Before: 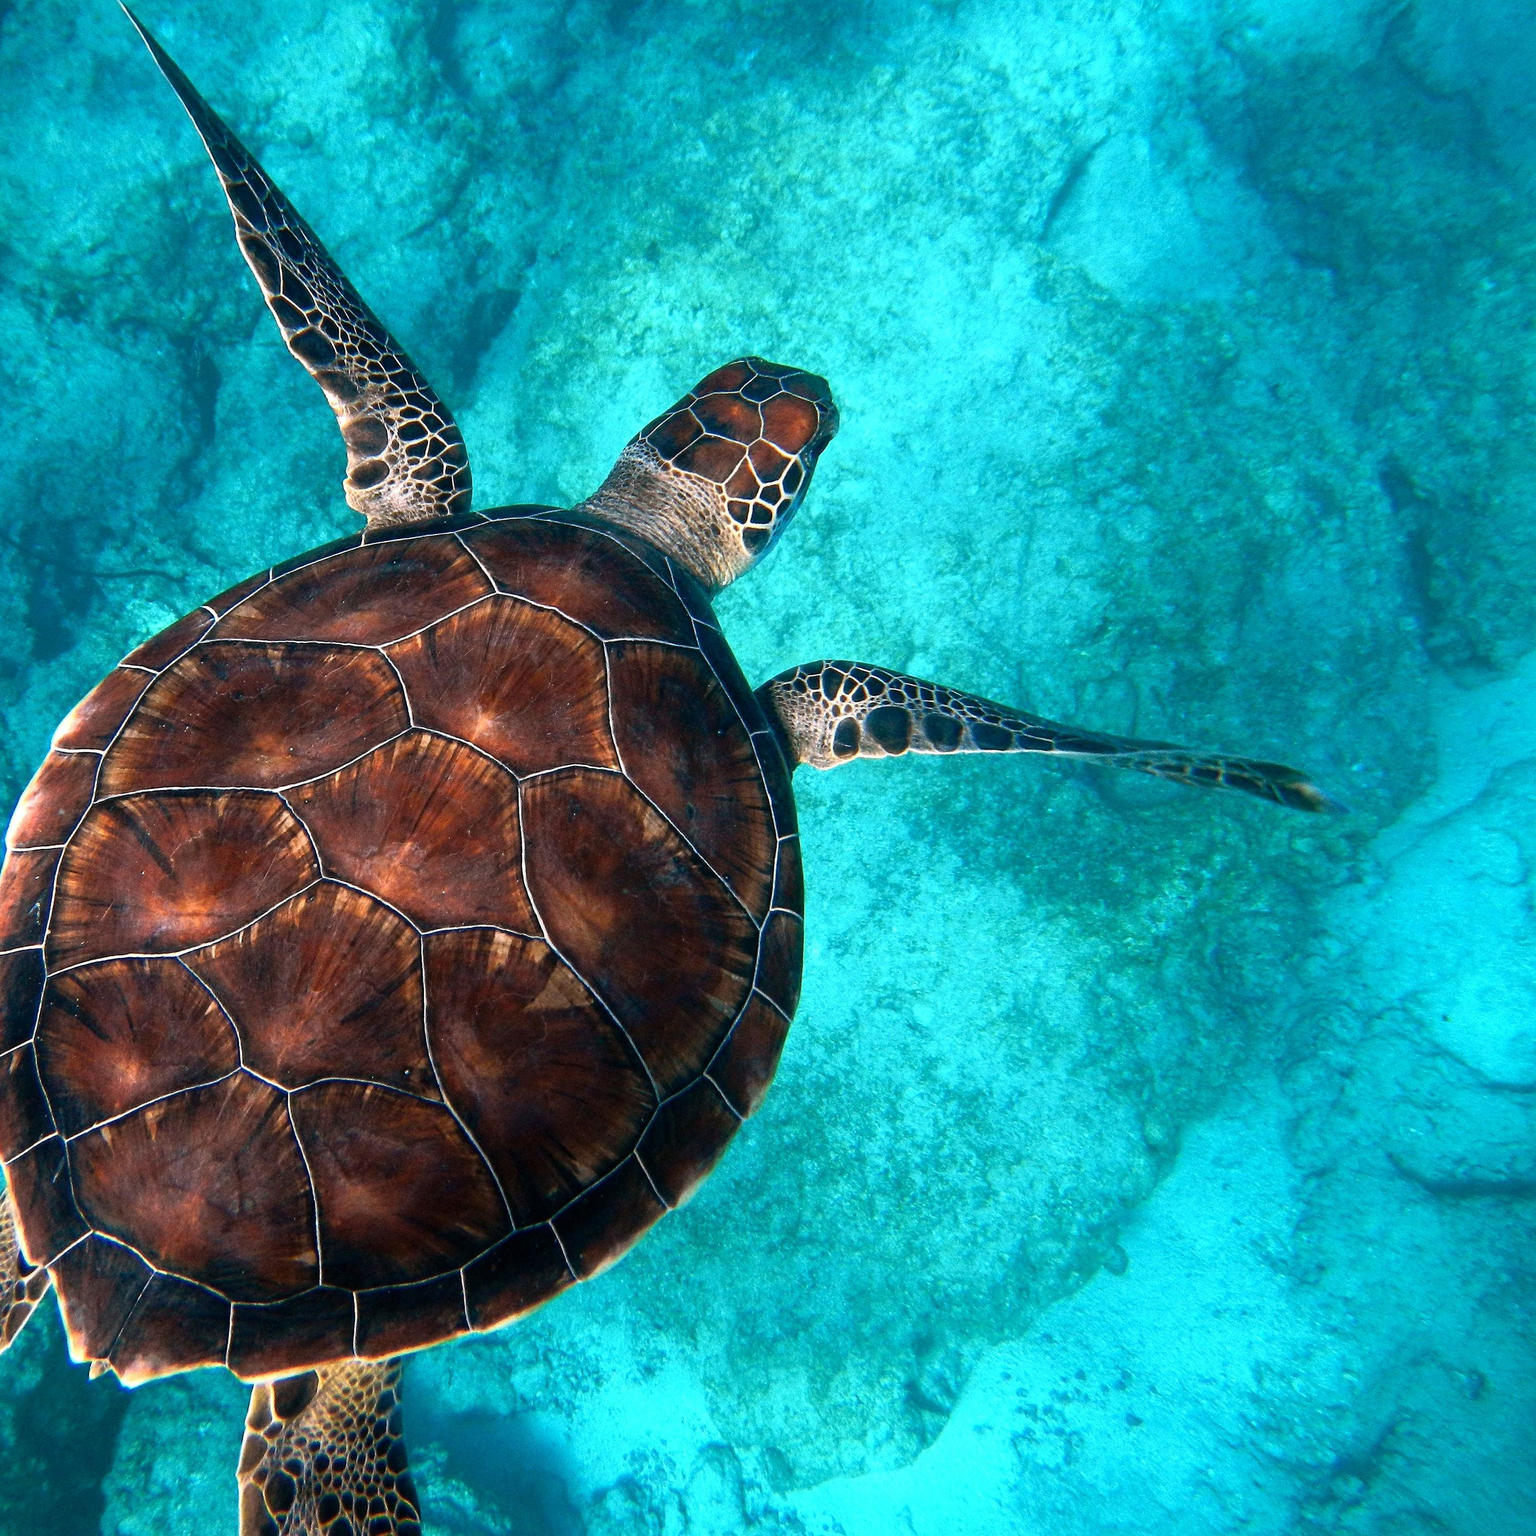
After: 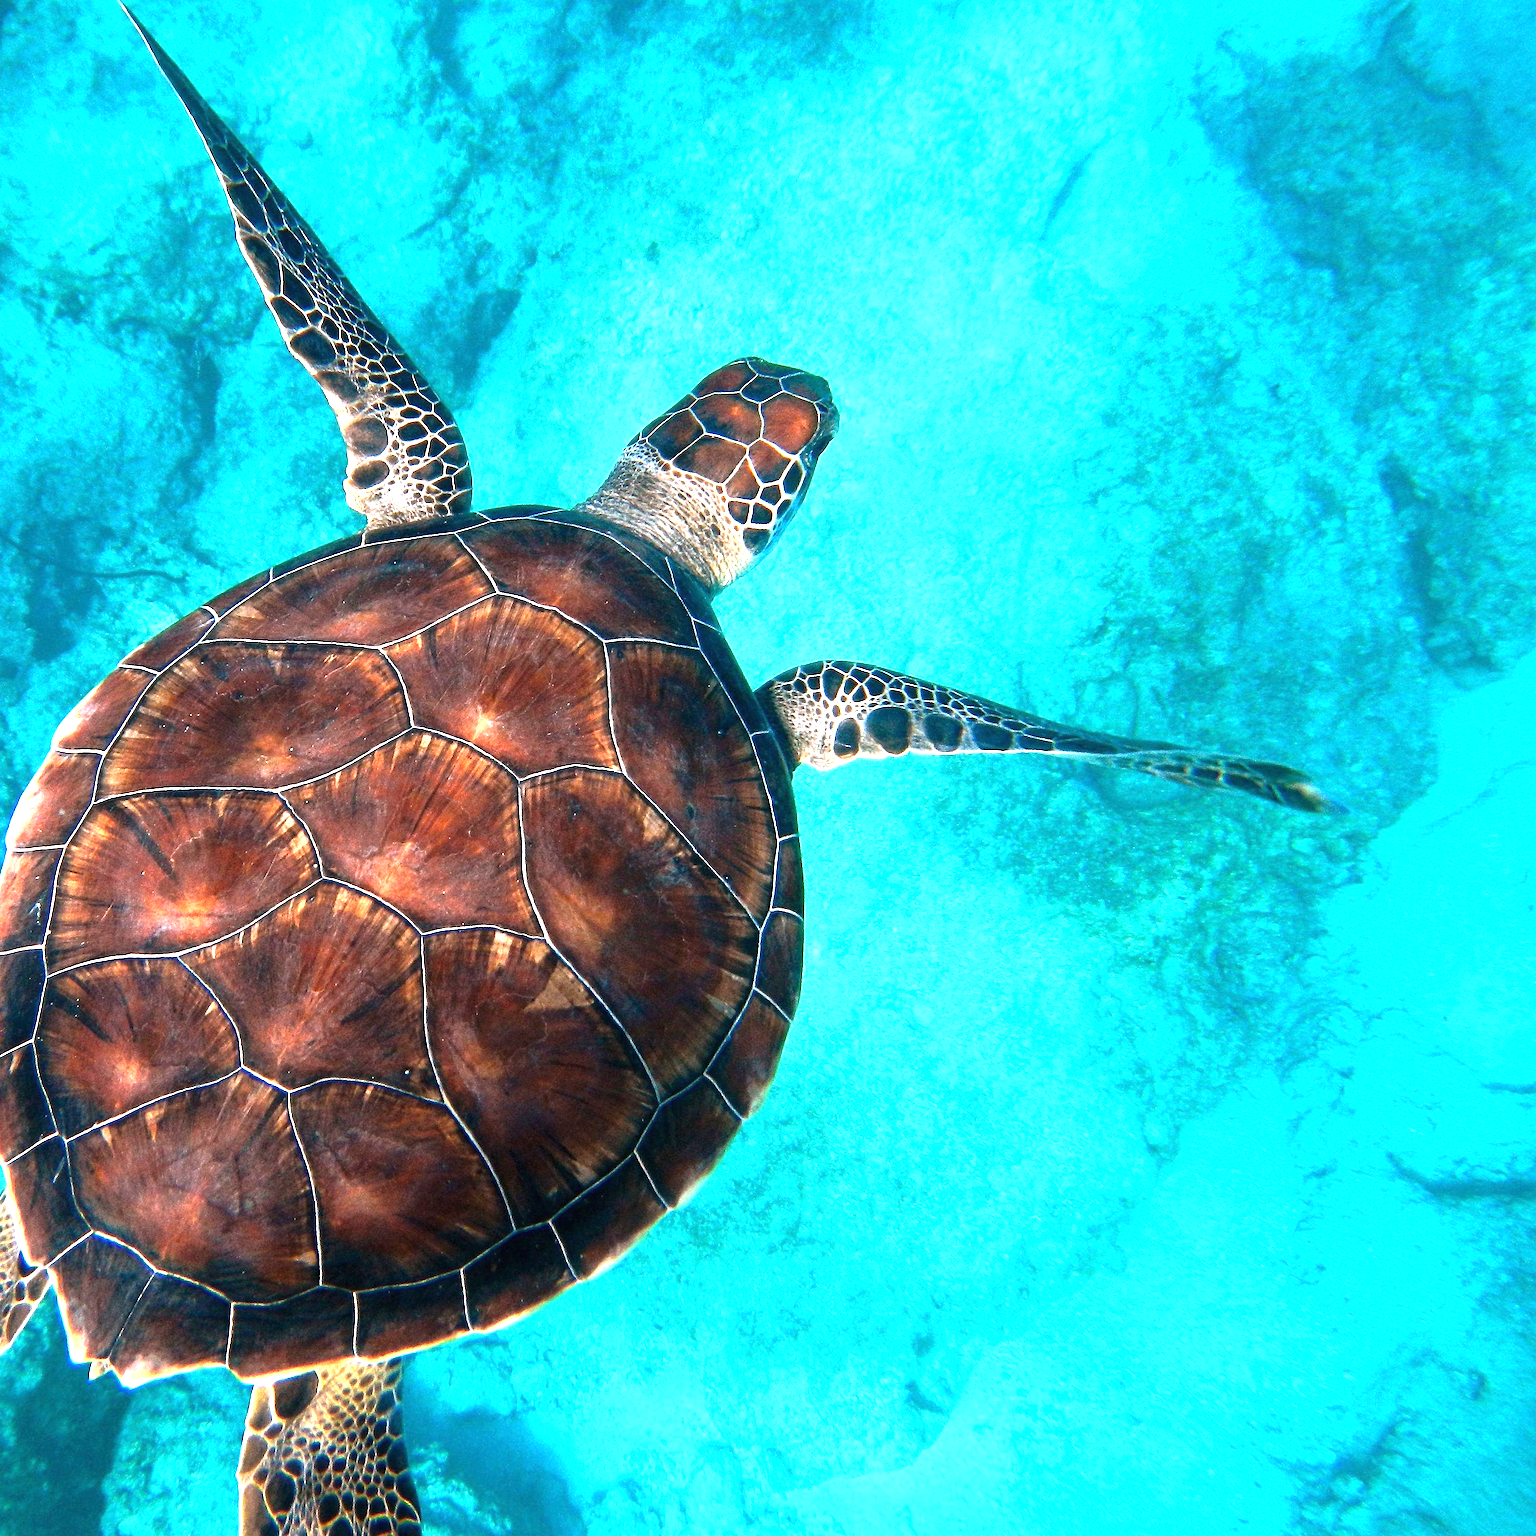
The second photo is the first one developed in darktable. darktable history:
exposure: black level correction 0, exposure 1.283 EV, compensate highlight preservation false
